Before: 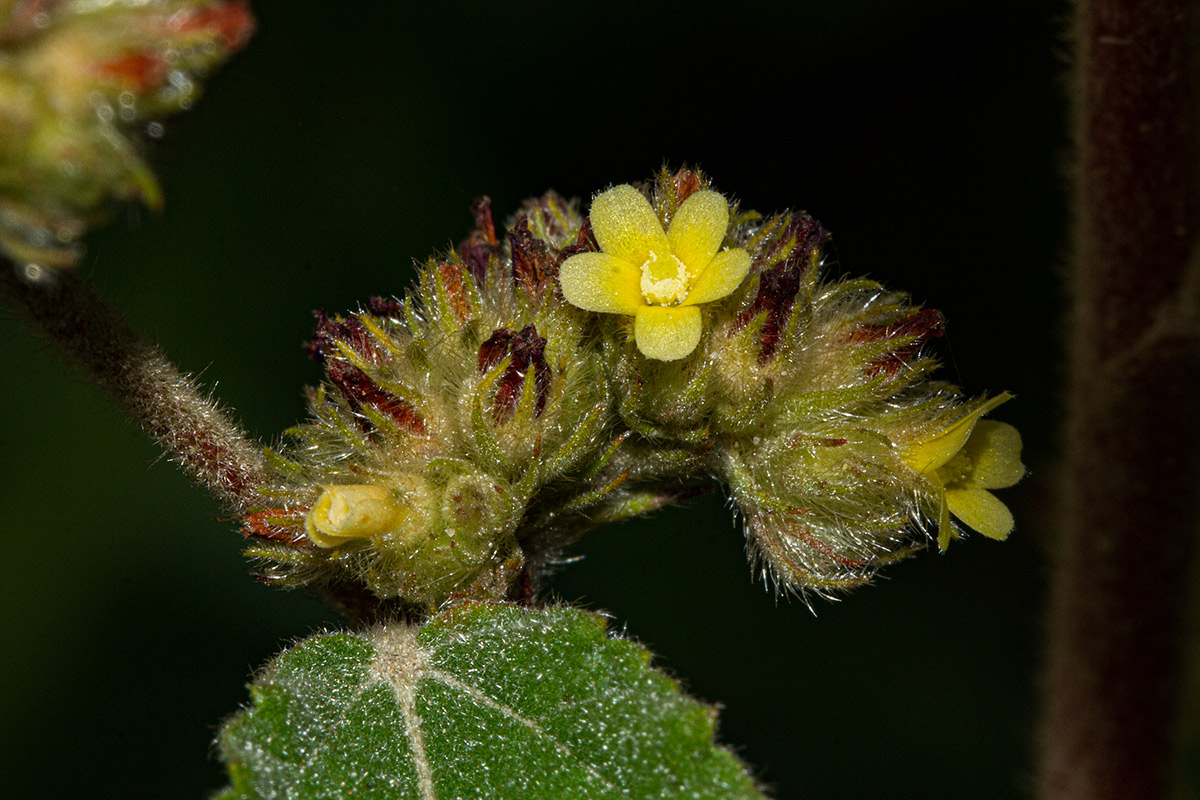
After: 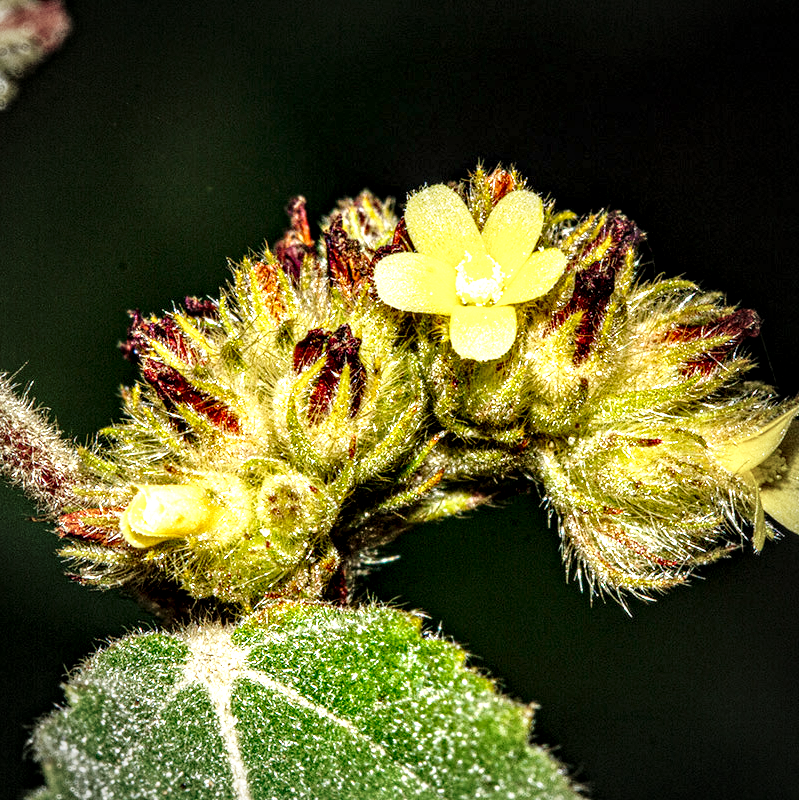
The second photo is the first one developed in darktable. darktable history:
local contrast: highlights 19%, detail 186%
exposure: black level correction 0, exposure 1.198 EV, compensate exposure bias true, compensate highlight preservation false
white balance: red 1.029, blue 0.92
crop: left 15.419%, right 17.914%
vignetting: fall-off start 71.74%
contrast equalizer: octaves 7, y [[0.6 ×6], [0.55 ×6], [0 ×6], [0 ×6], [0 ×6]], mix 0.3
base curve: curves: ch0 [(0, 0) (0.028, 0.03) (0.121, 0.232) (0.46, 0.748) (0.859, 0.968) (1, 1)], preserve colors none
